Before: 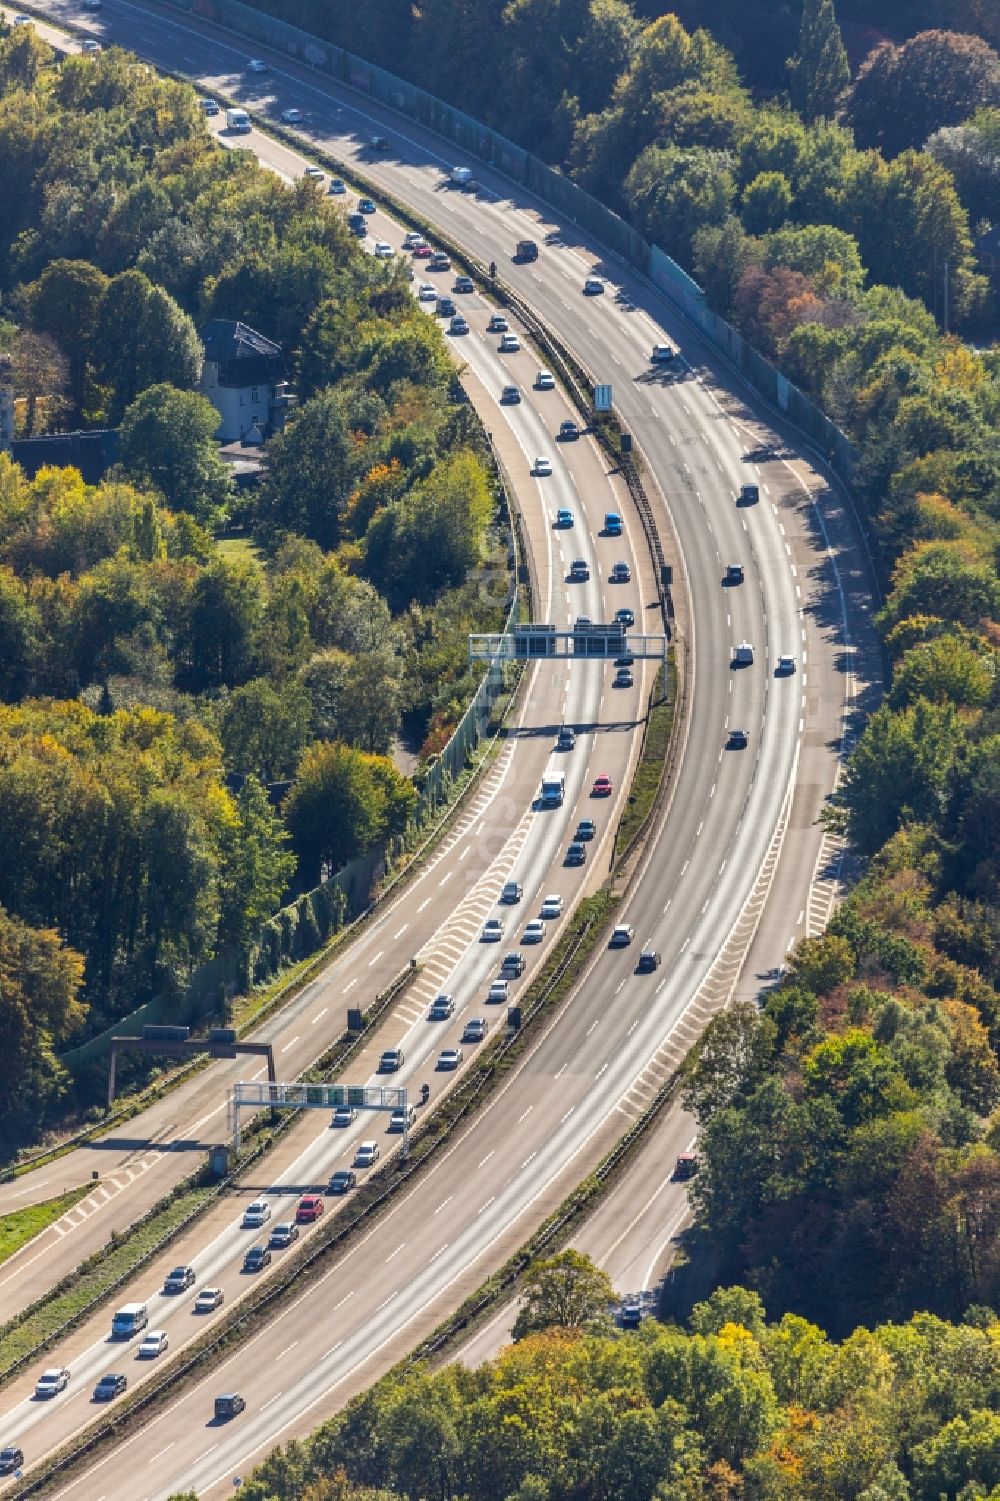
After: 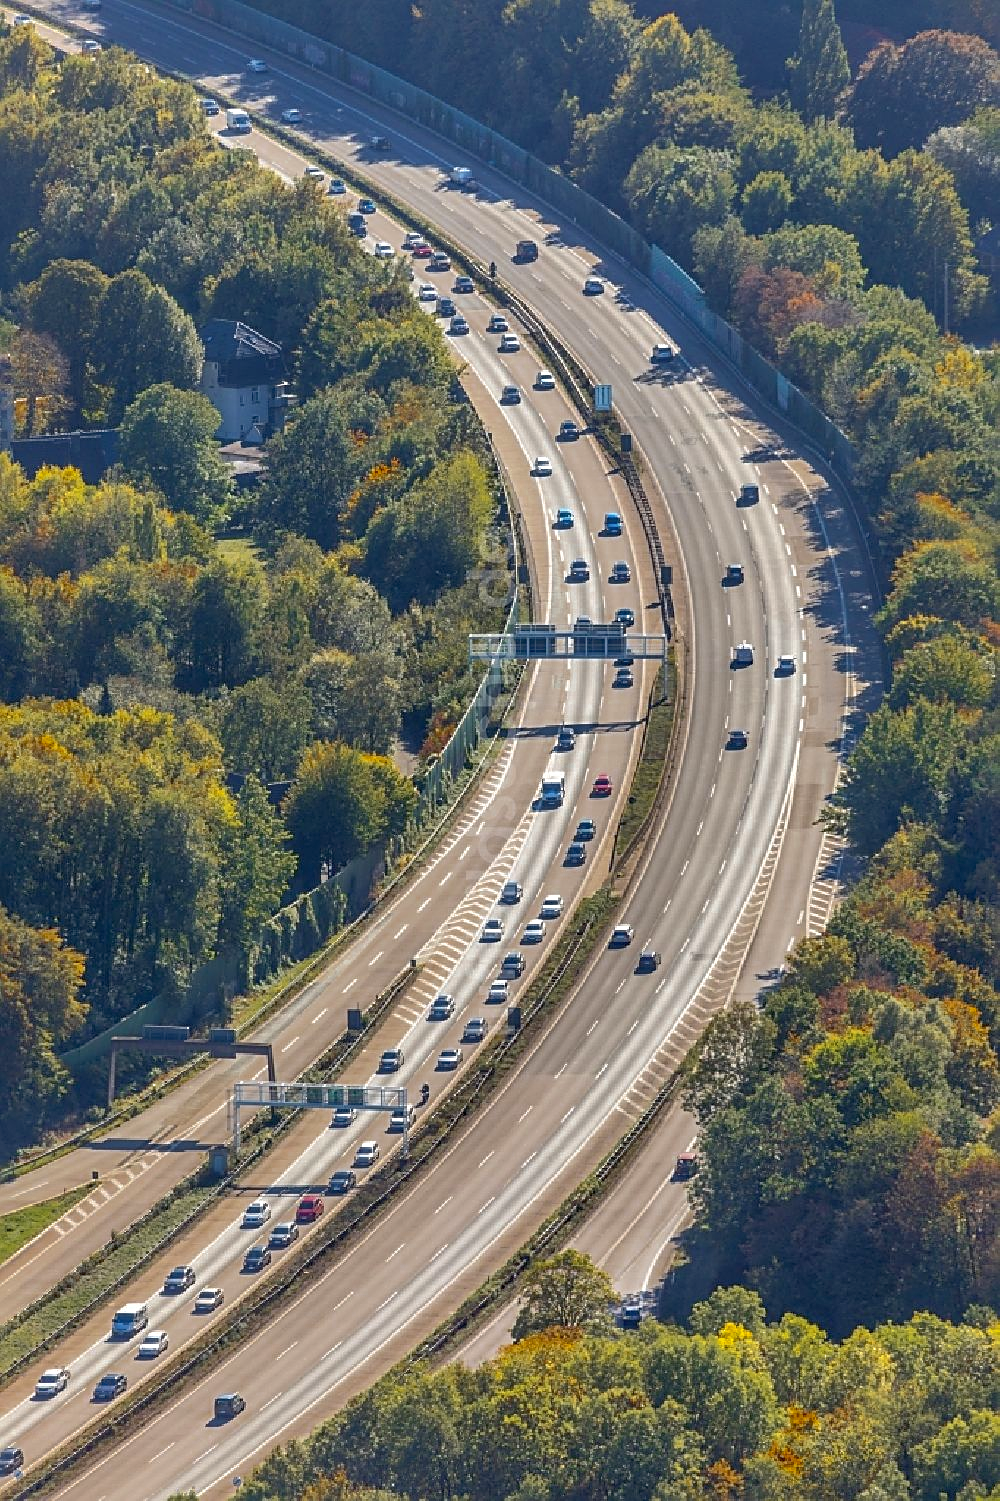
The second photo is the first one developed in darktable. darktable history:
sharpen: on, module defaults
shadows and highlights: on, module defaults
color zones: curves: ch0 [(0.11, 0.396) (0.195, 0.36) (0.25, 0.5) (0.303, 0.412) (0.357, 0.544) (0.75, 0.5) (0.967, 0.328)]; ch1 [(0, 0.468) (0.112, 0.512) (0.202, 0.6) (0.25, 0.5) (0.307, 0.352) (0.357, 0.544) (0.75, 0.5) (0.963, 0.524)]
